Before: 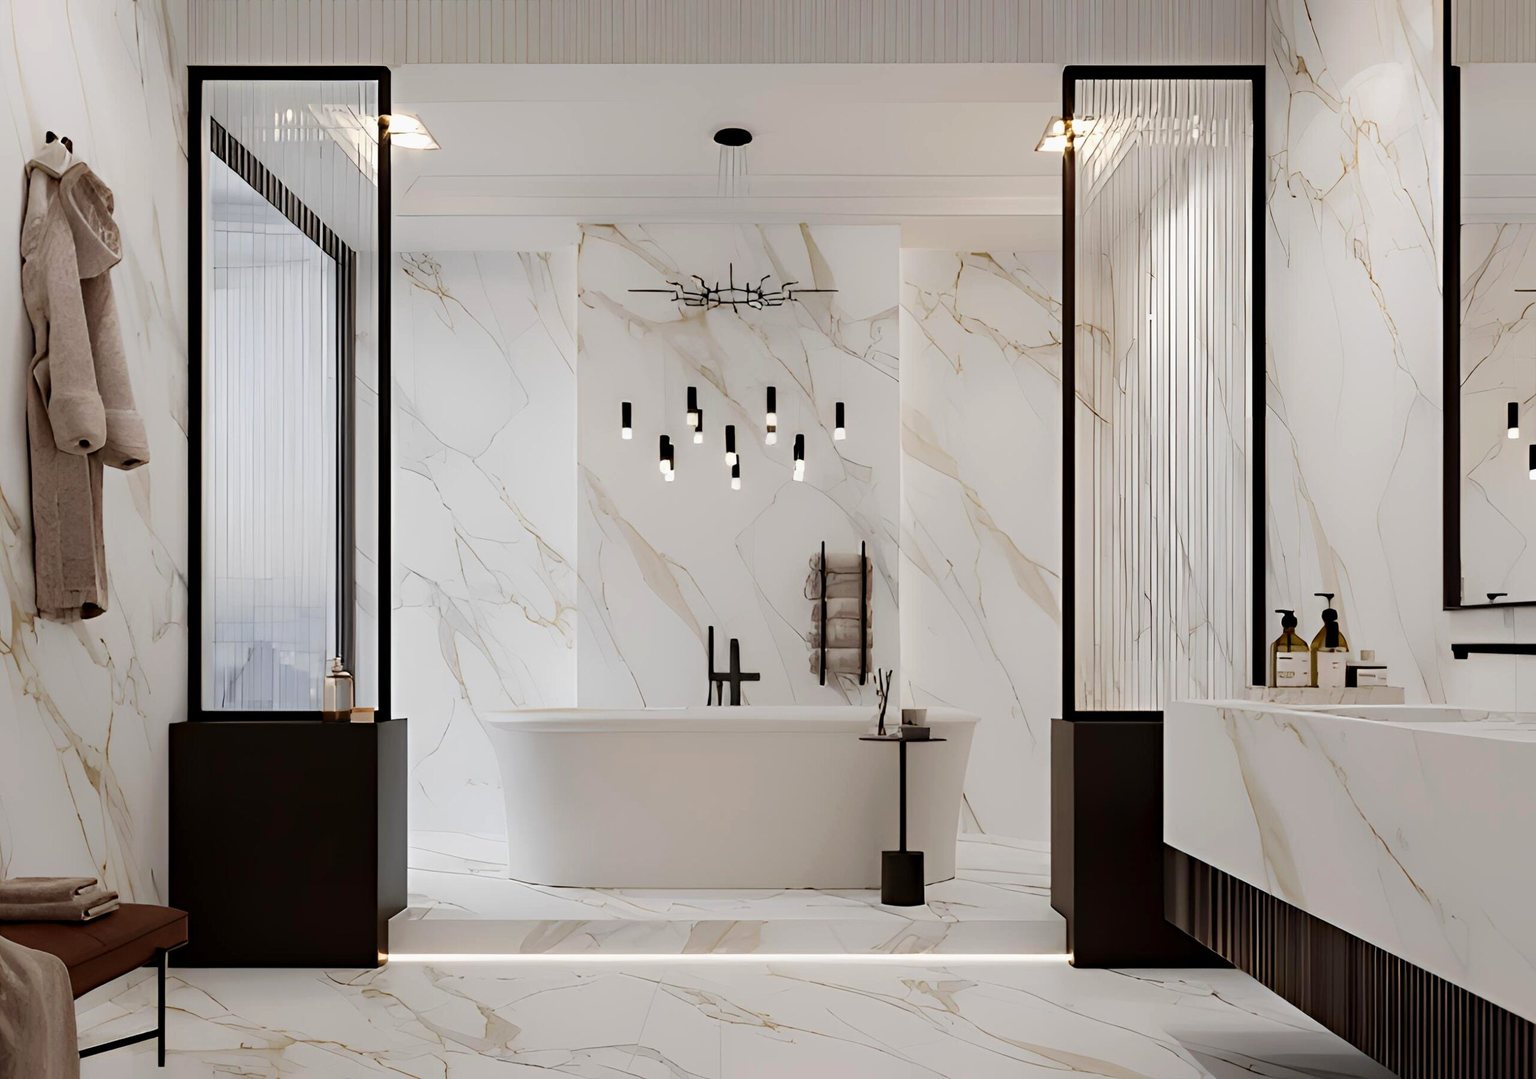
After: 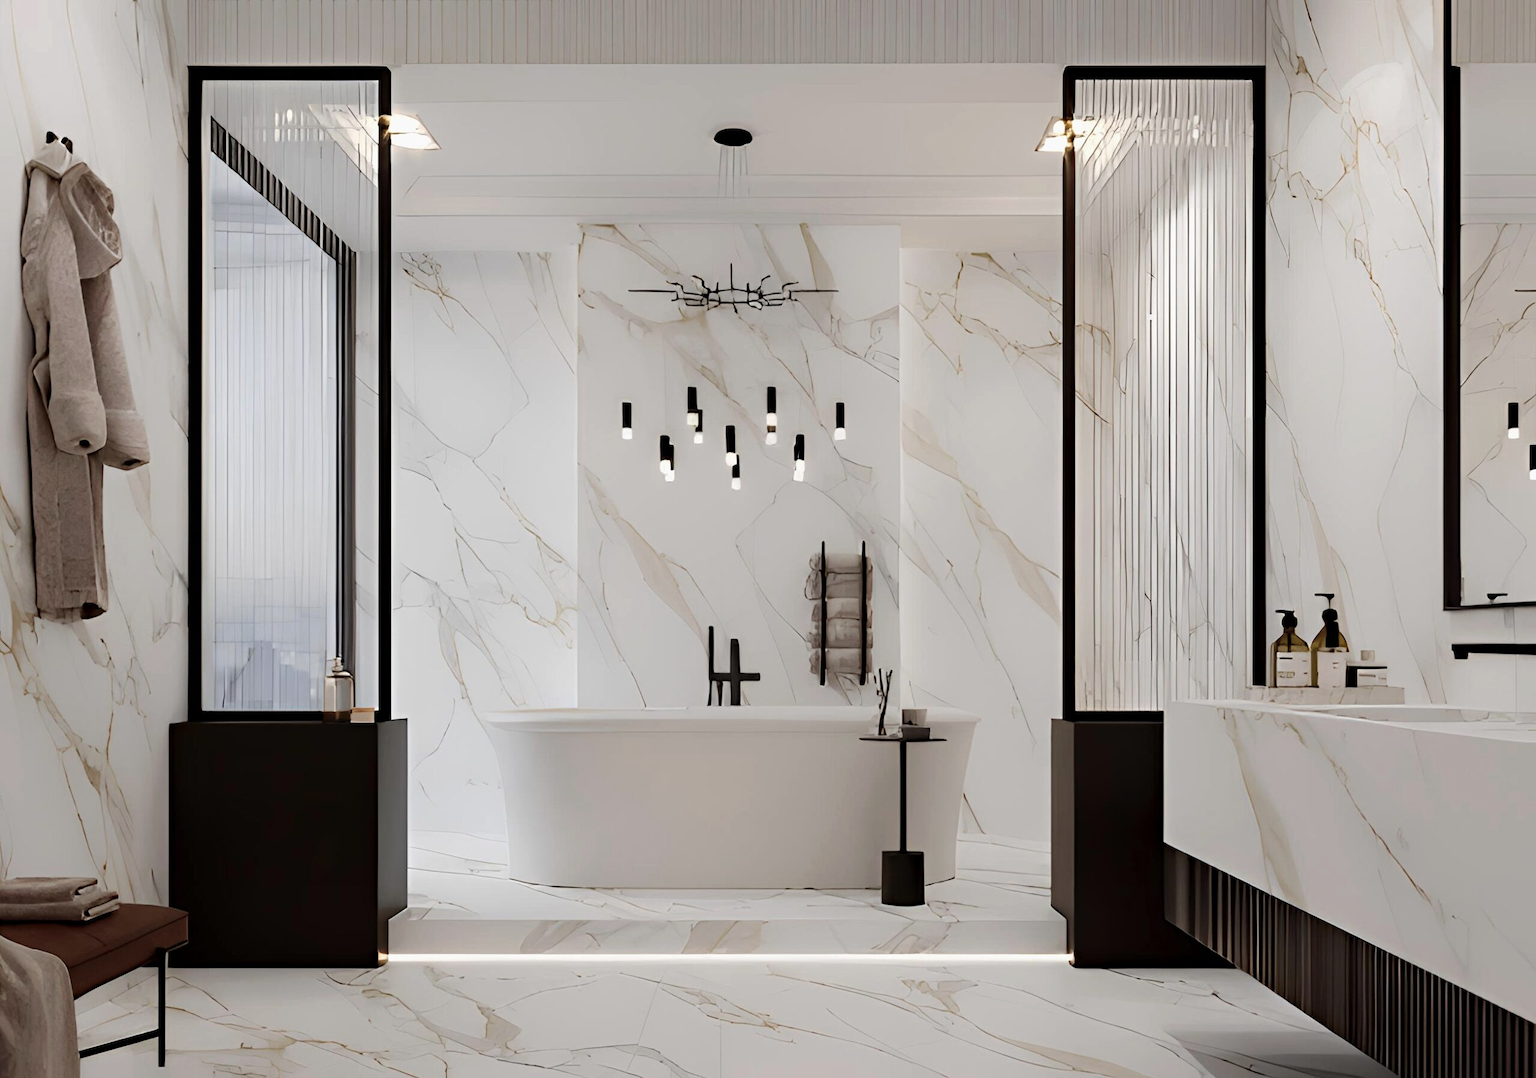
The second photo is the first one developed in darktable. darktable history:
color zones: curves: ch0 [(0, 0.5) (0.143, 0.52) (0.286, 0.5) (0.429, 0.5) (0.571, 0.5) (0.714, 0.5) (0.857, 0.5) (1, 0.5)]; ch1 [(0, 0.489) (0.155, 0.45) (0.286, 0.466) (0.429, 0.5) (0.571, 0.5) (0.714, 0.5) (0.857, 0.5) (1, 0.489)], mix 100.34%
